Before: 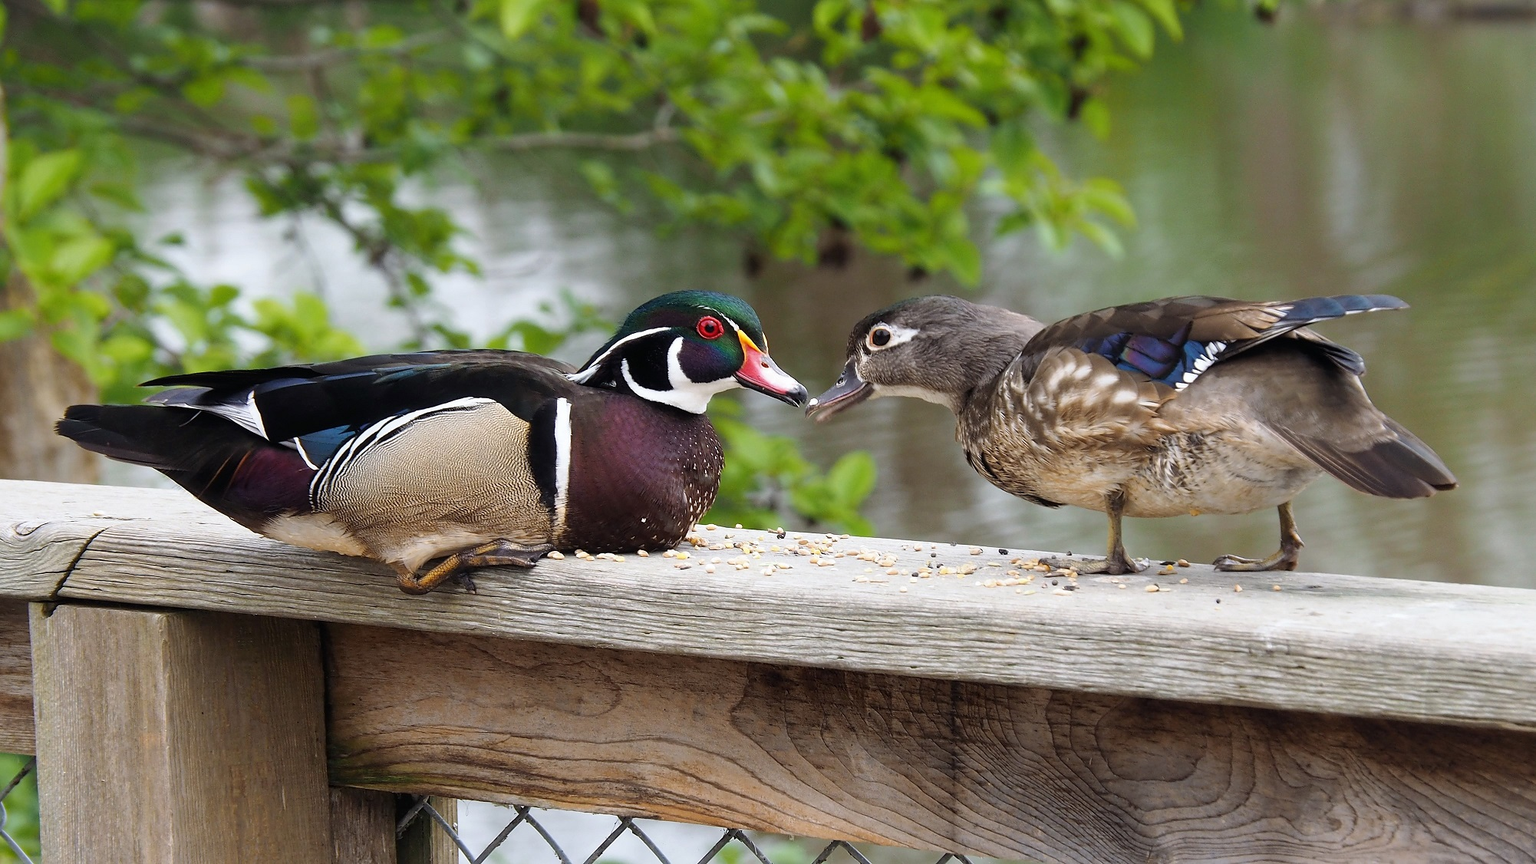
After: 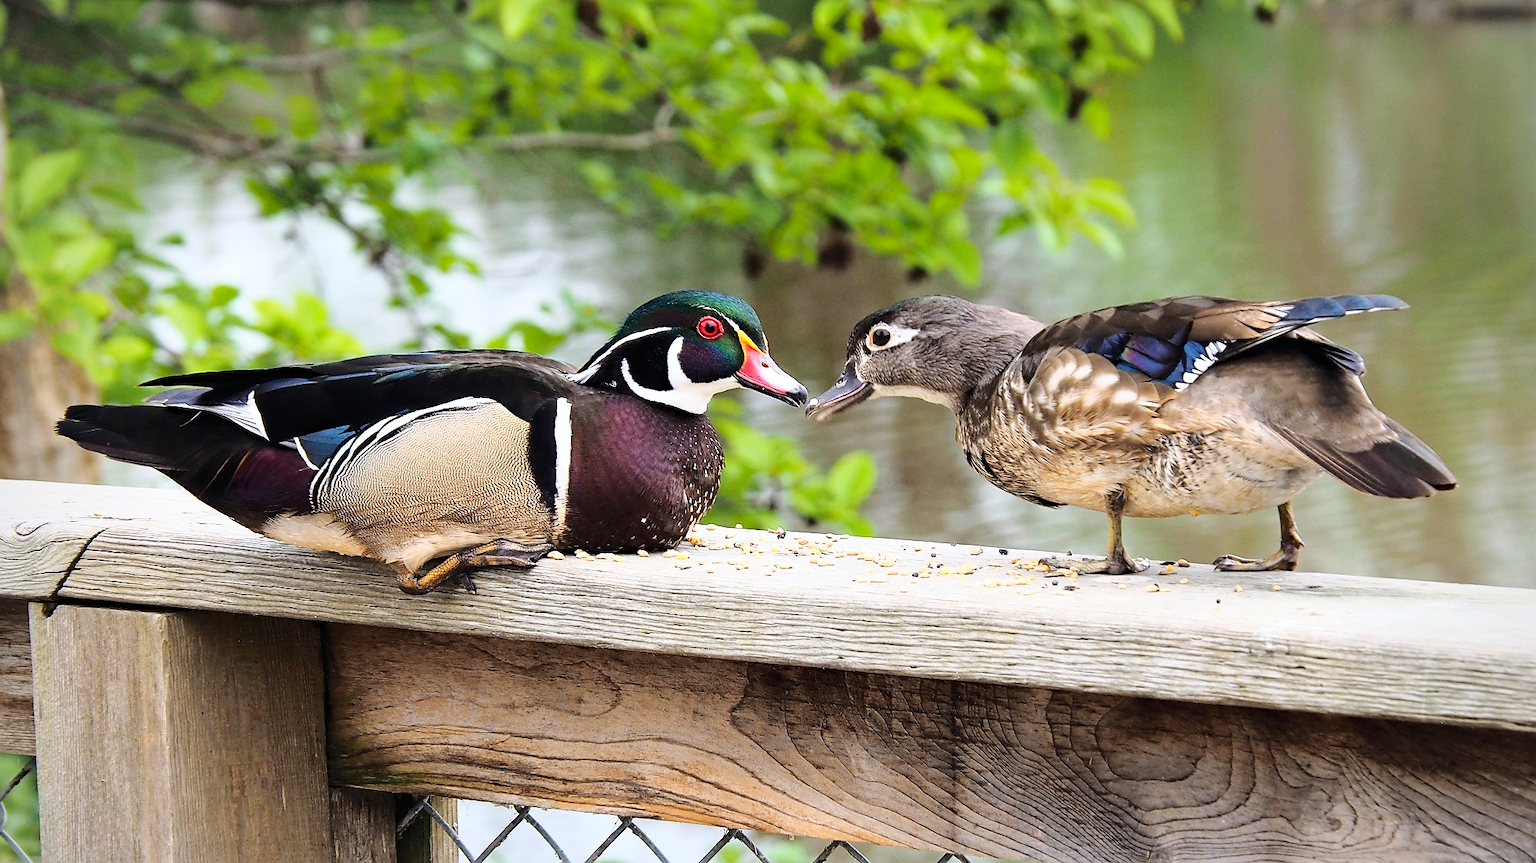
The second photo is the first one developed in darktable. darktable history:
haze removal: adaptive false
sharpen: radius 1.553, amount 0.364, threshold 1.304
vignetting: fall-off radius 100.04%, width/height ratio 1.338
base curve: curves: ch0 [(0, 0) (0.028, 0.03) (0.121, 0.232) (0.46, 0.748) (0.859, 0.968) (1, 1)]
